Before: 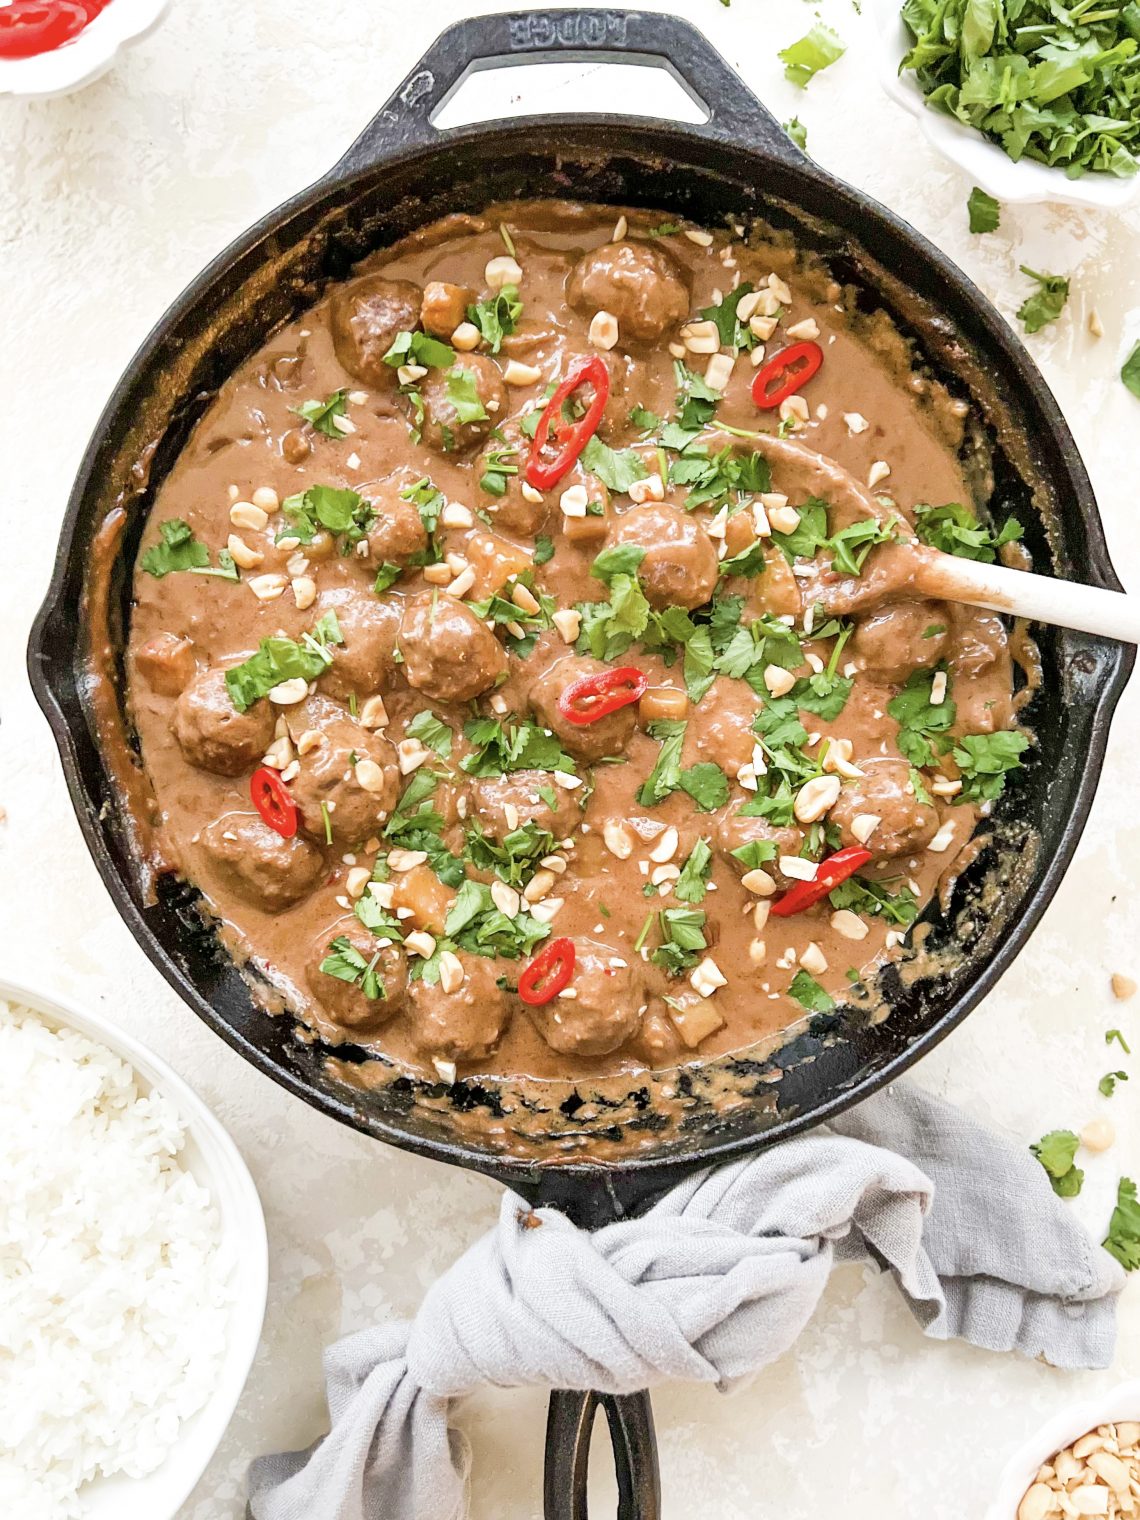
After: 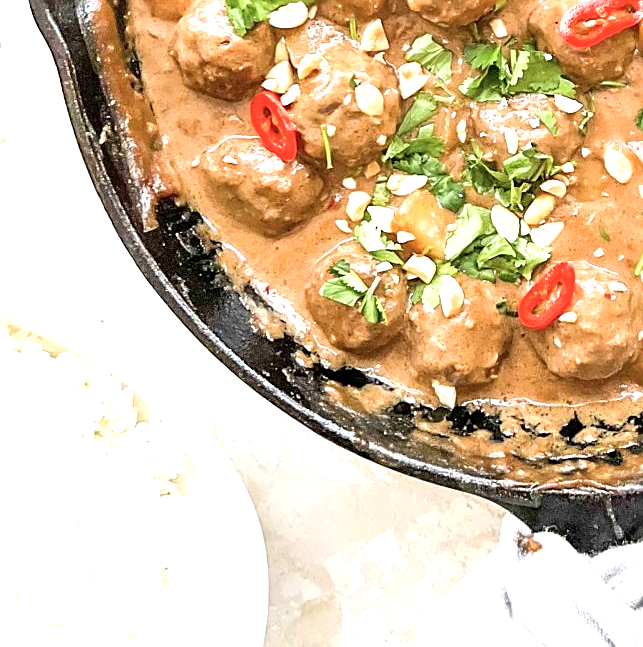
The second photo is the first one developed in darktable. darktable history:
exposure: exposure 0.722 EV, compensate highlight preservation false
sharpen: on, module defaults
crop: top 44.483%, right 43.593%, bottom 12.892%
